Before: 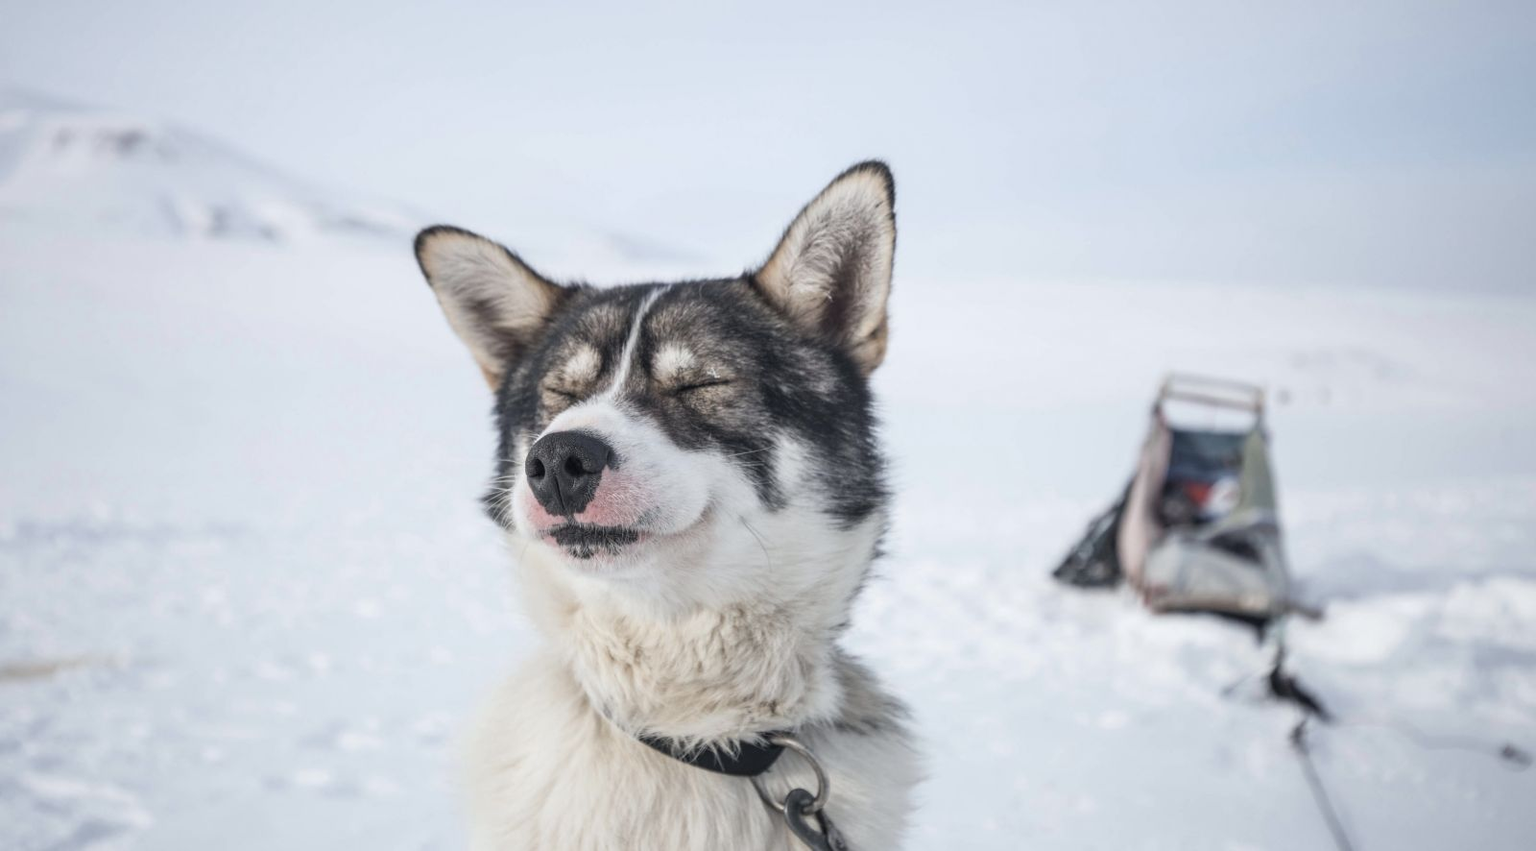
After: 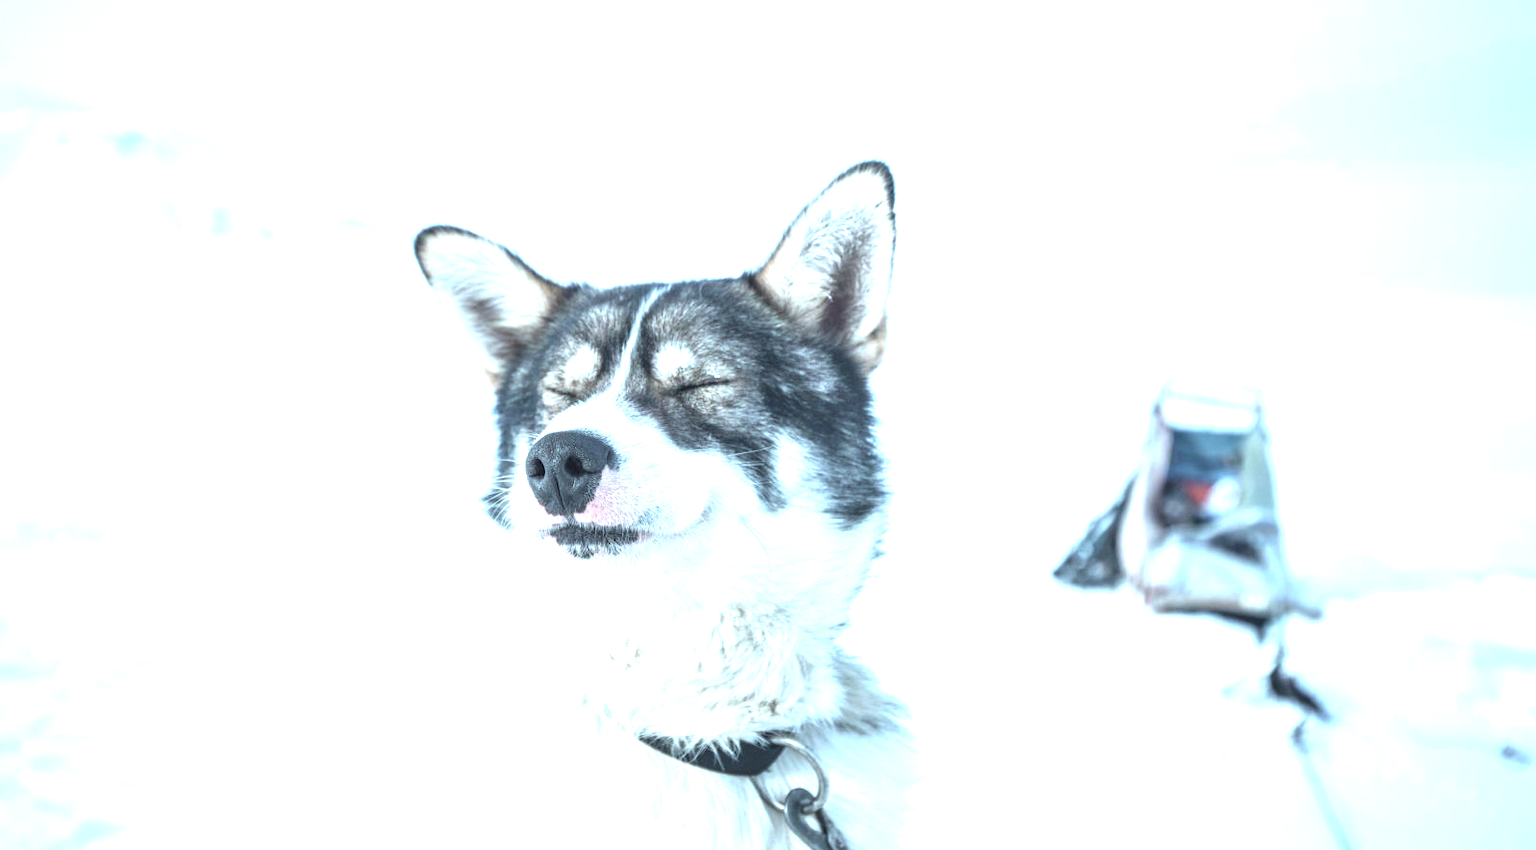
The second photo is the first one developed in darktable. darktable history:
color correction: highlights a* -11.71, highlights b* -15.58
exposure: black level correction 0, exposure 1.5 EV, compensate highlight preservation false
